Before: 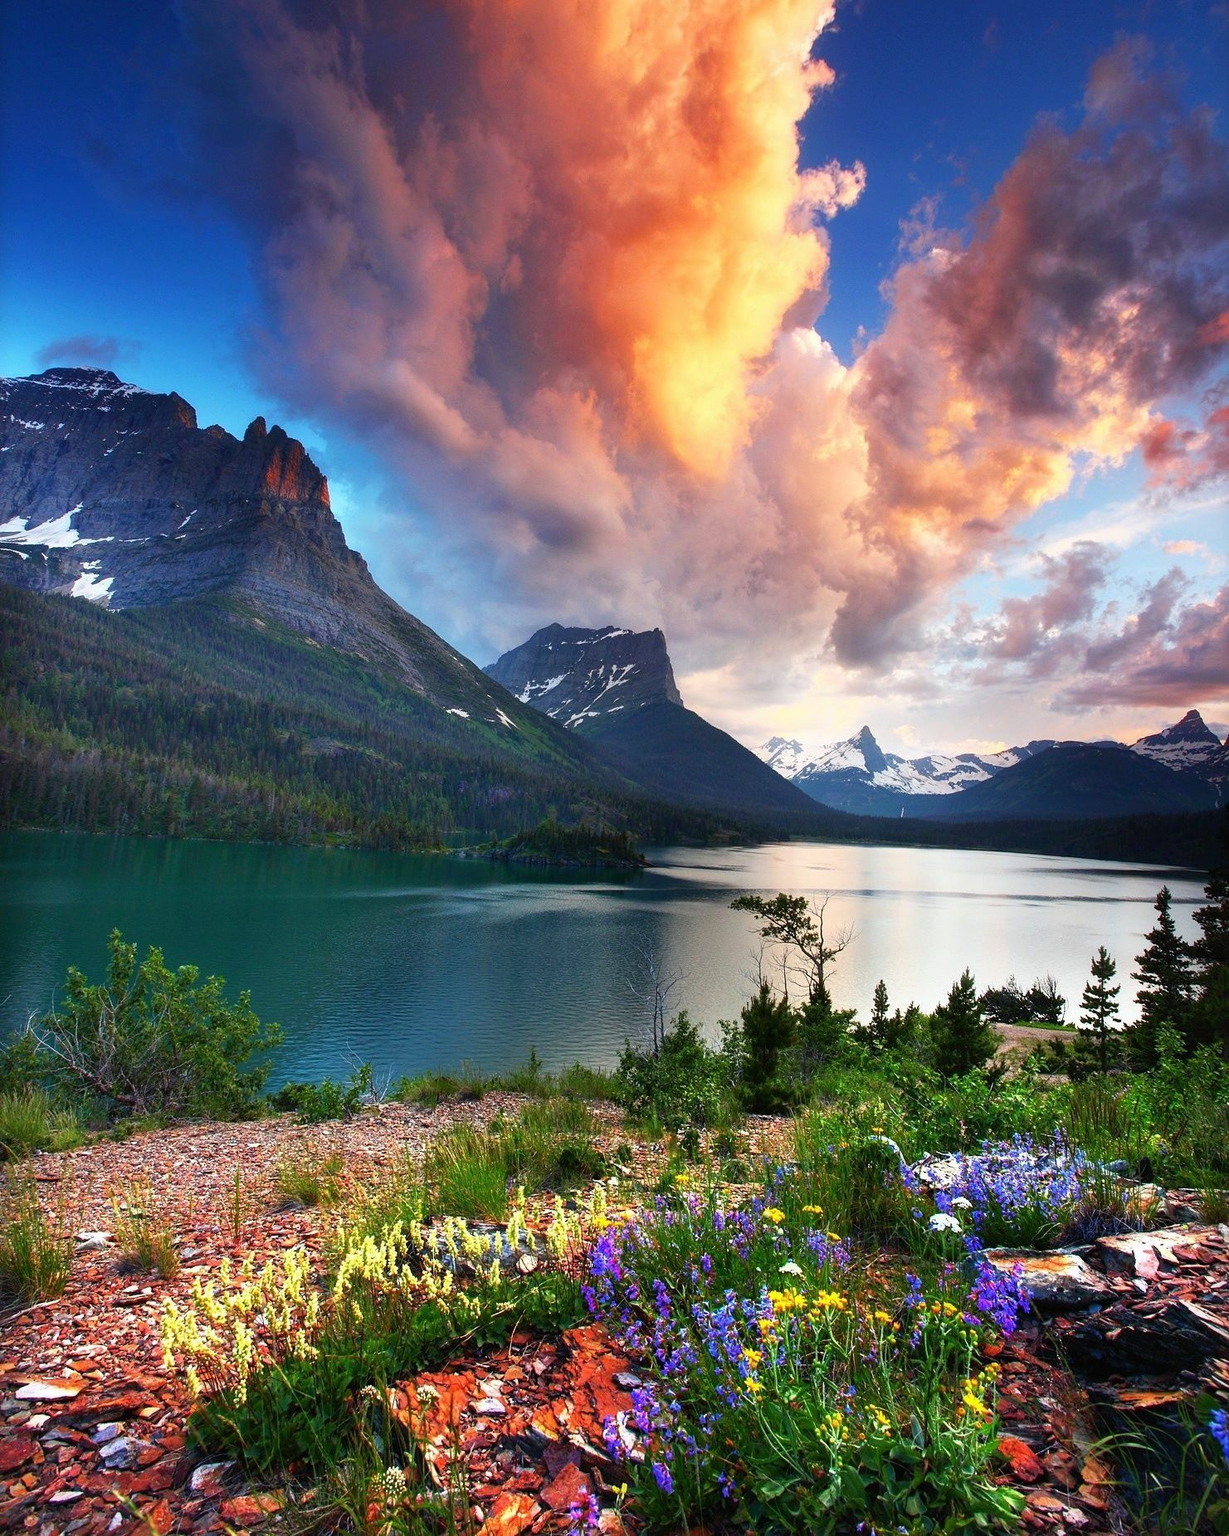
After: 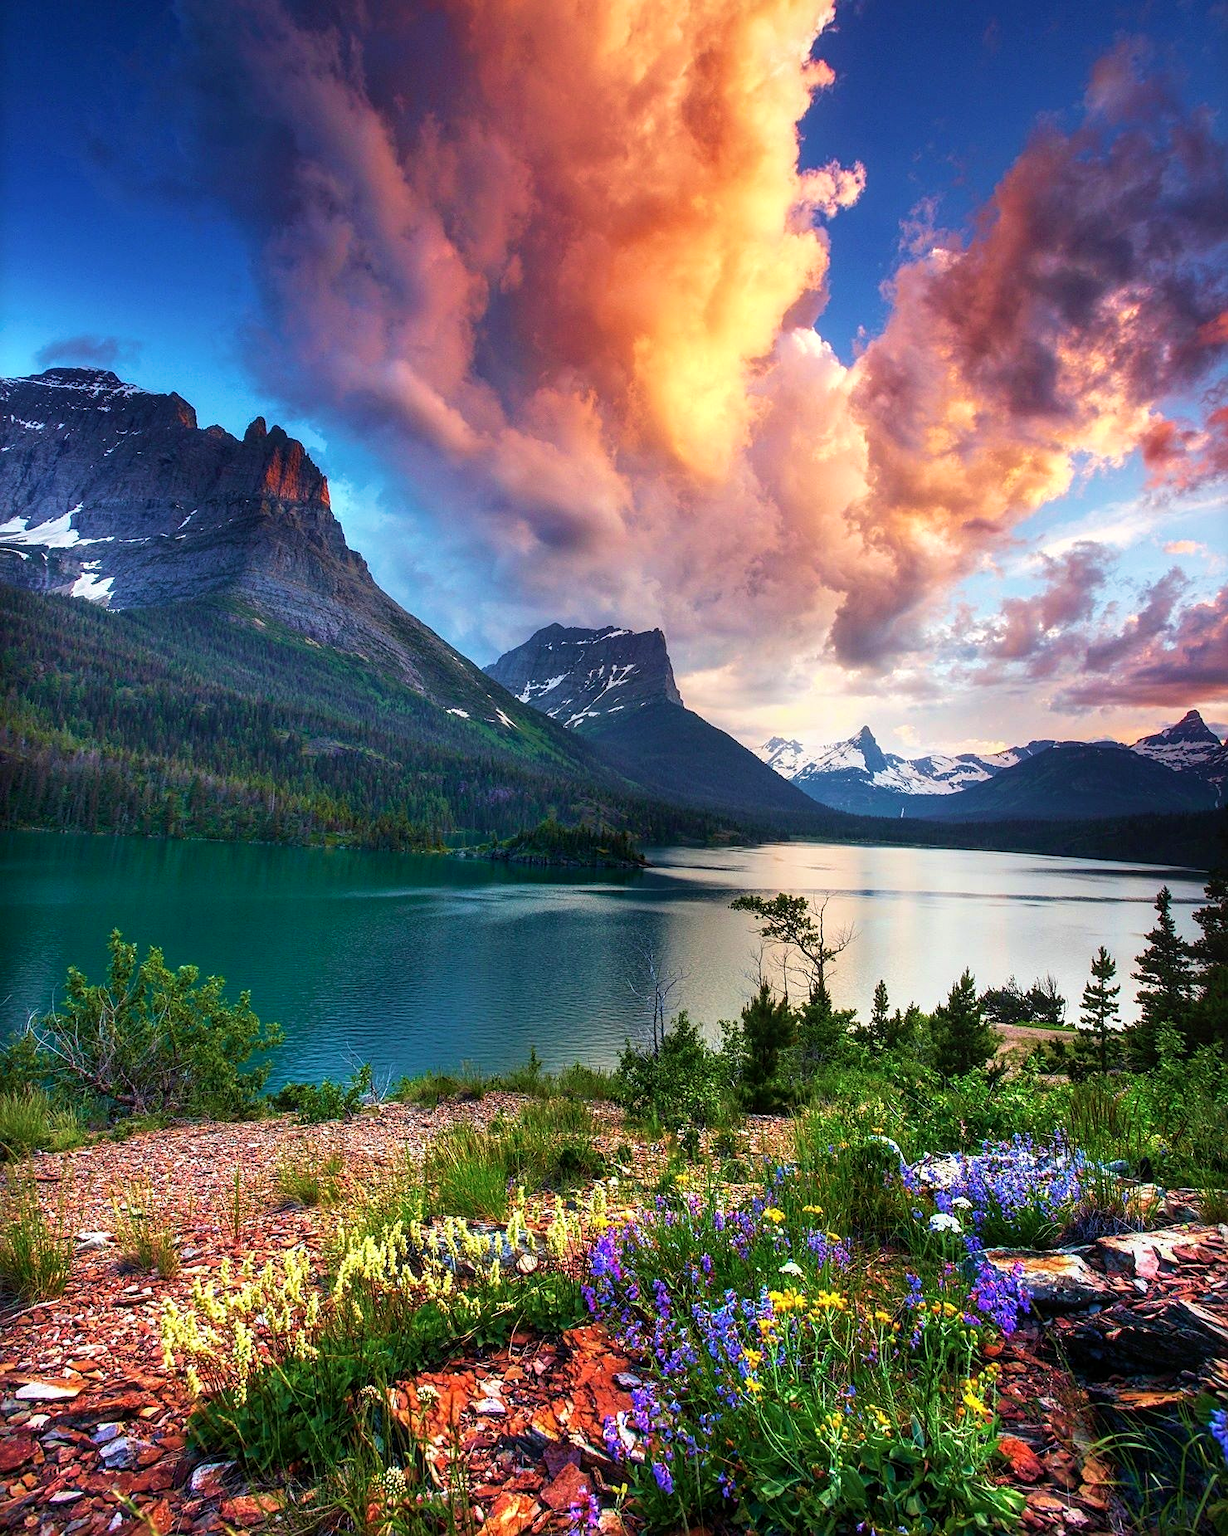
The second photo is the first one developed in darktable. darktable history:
sharpen: amount 0.201
local contrast: on, module defaults
velvia: strength 40.16%
